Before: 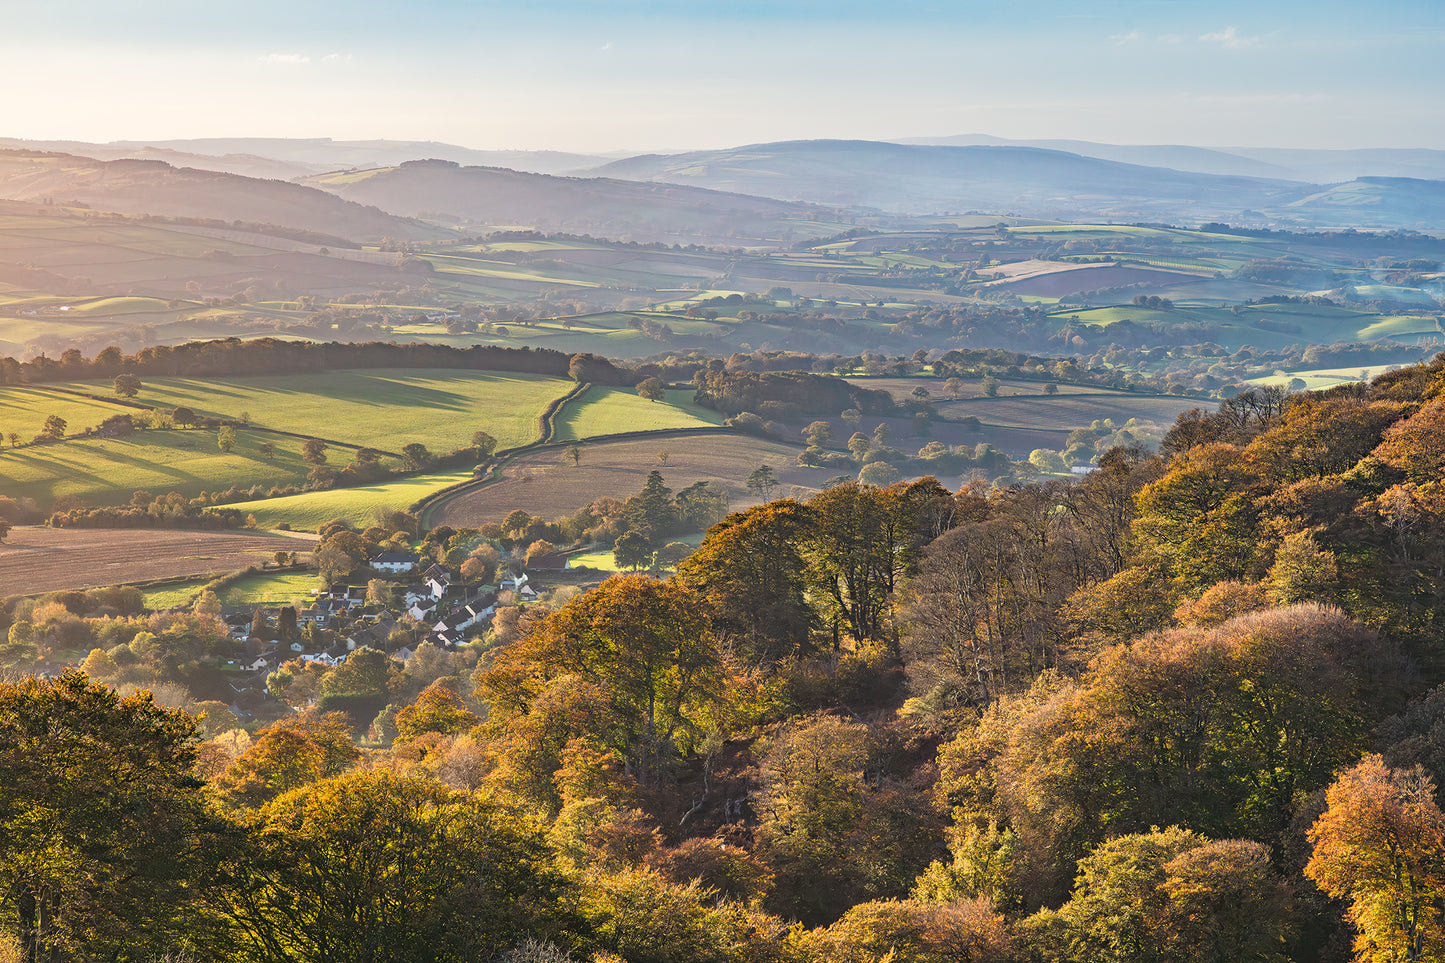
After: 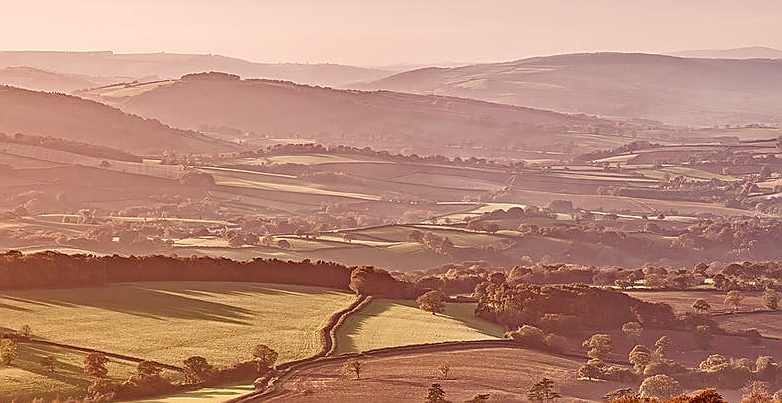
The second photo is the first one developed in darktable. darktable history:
contrast brightness saturation: contrast 0.032, brightness -0.033
exposure: black level correction 0.002, compensate exposure bias true, compensate highlight preservation false
sharpen: radius 1.414, amount 1.257, threshold 0.622
local contrast: on, module defaults
crop: left 15.2%, top 9.07%, right 30.646%, bottom 49.08%
color correction: highlights a* 9.07, highlights b* 8.77, shadows a* 39.42, shadows b* 39.95, saturation 0.801
color balance rgb: shadows lift › chroma 3.137%, shadows lift › hue 280.03°, perceptual saturation grading › global saturation 20%, perceptual saturation grading › highlights -50.493%, perceptual saturation grading › shadows 30.372%, contrast -9.608%
